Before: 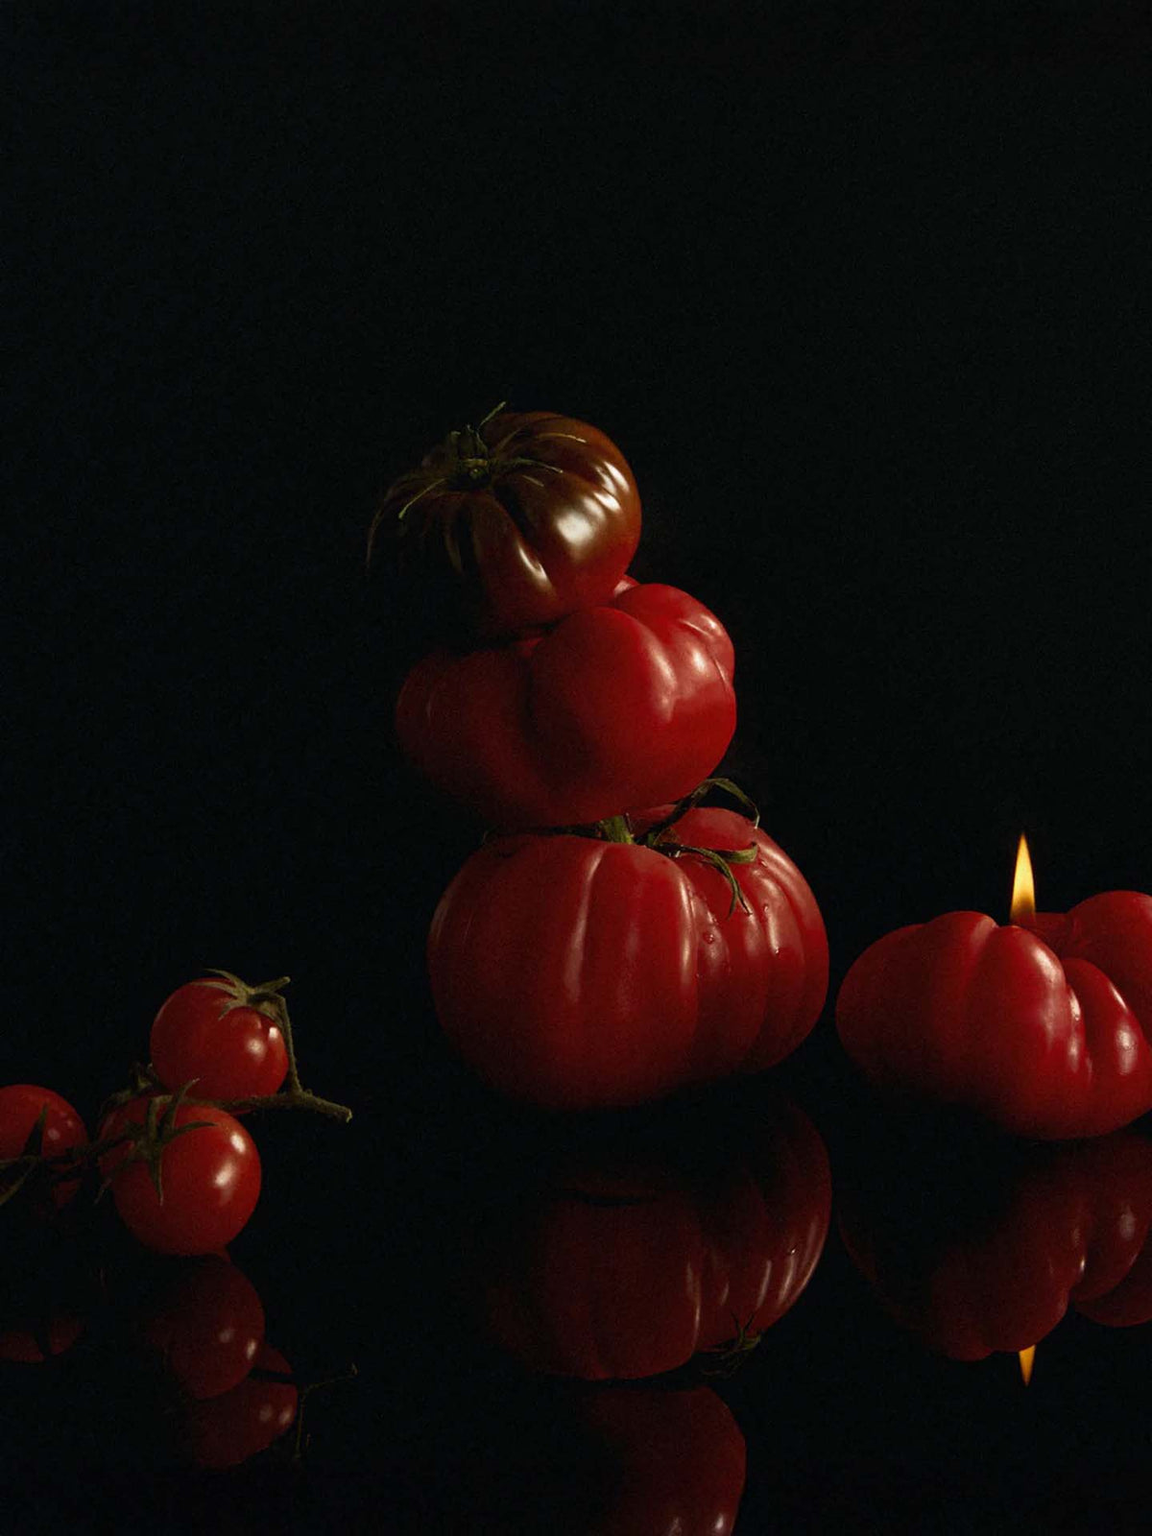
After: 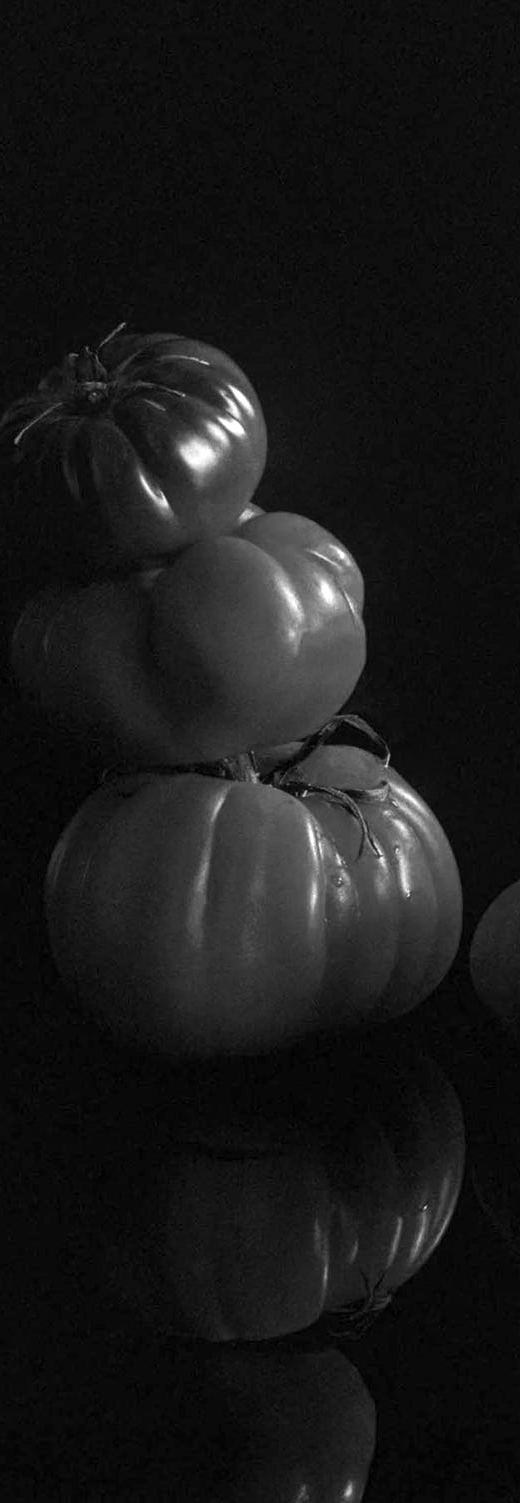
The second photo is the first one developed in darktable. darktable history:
exposure: black level correction 0, exposure 0.5 EV, compensate highlight preservation false
local contrast: on, module defaults
bloom: on, module defaults
crop: left 33.452%, top 6.025%, right 23.155%
color balance rgb: linear chroma grading › global chroma 1.5%, linear chroma grading › mid-tones -1%, perceptual saturation grading › global saturation -3%, perceptual saturation grading › shadows -2%
monochrome: on, module defaults
